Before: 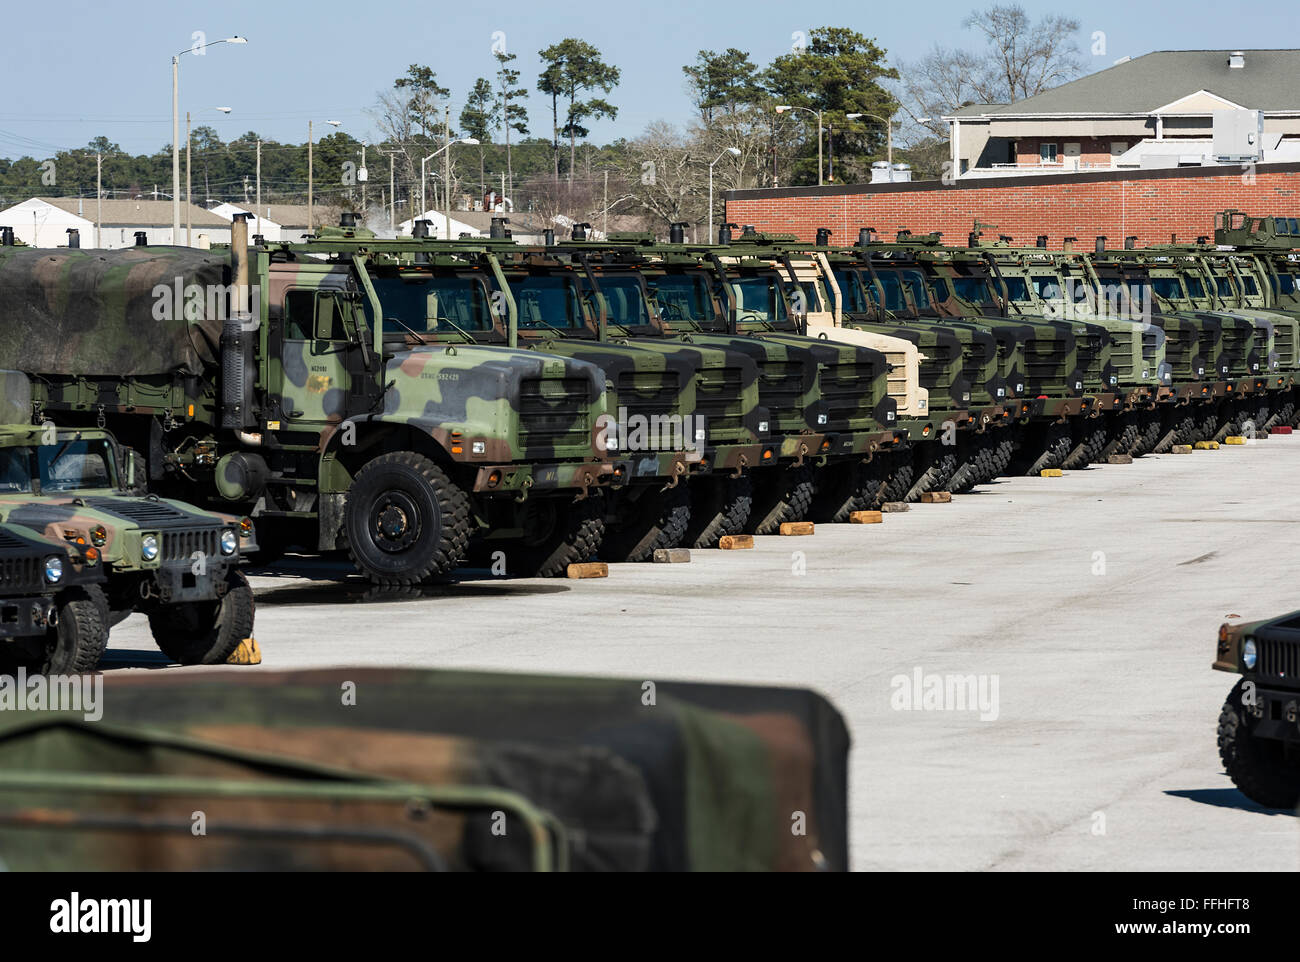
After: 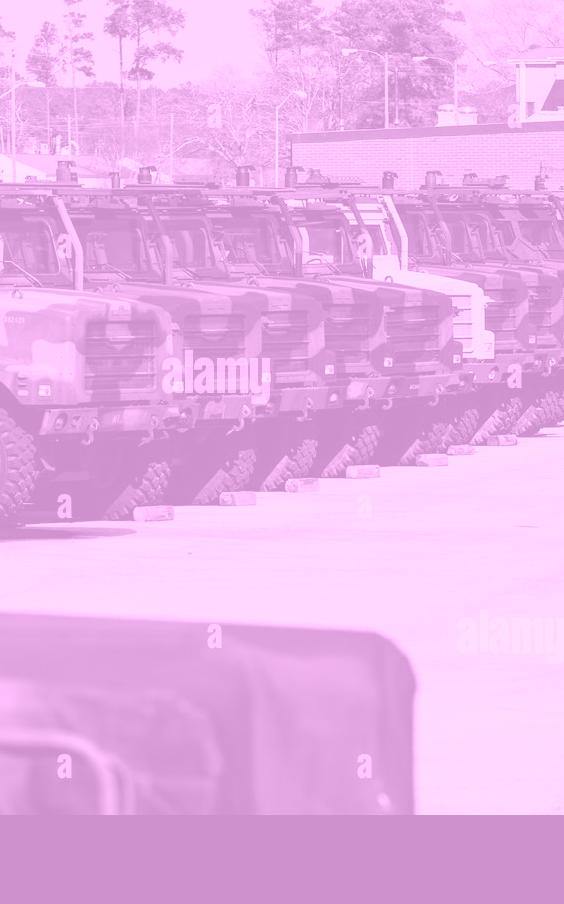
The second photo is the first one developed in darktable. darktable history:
colorize: hue 331.2°, saturation 69%, source mix 30.28%, lightness 69.02%, version 1
crop: left 33.452%, top 6.025%, right 23.155%
